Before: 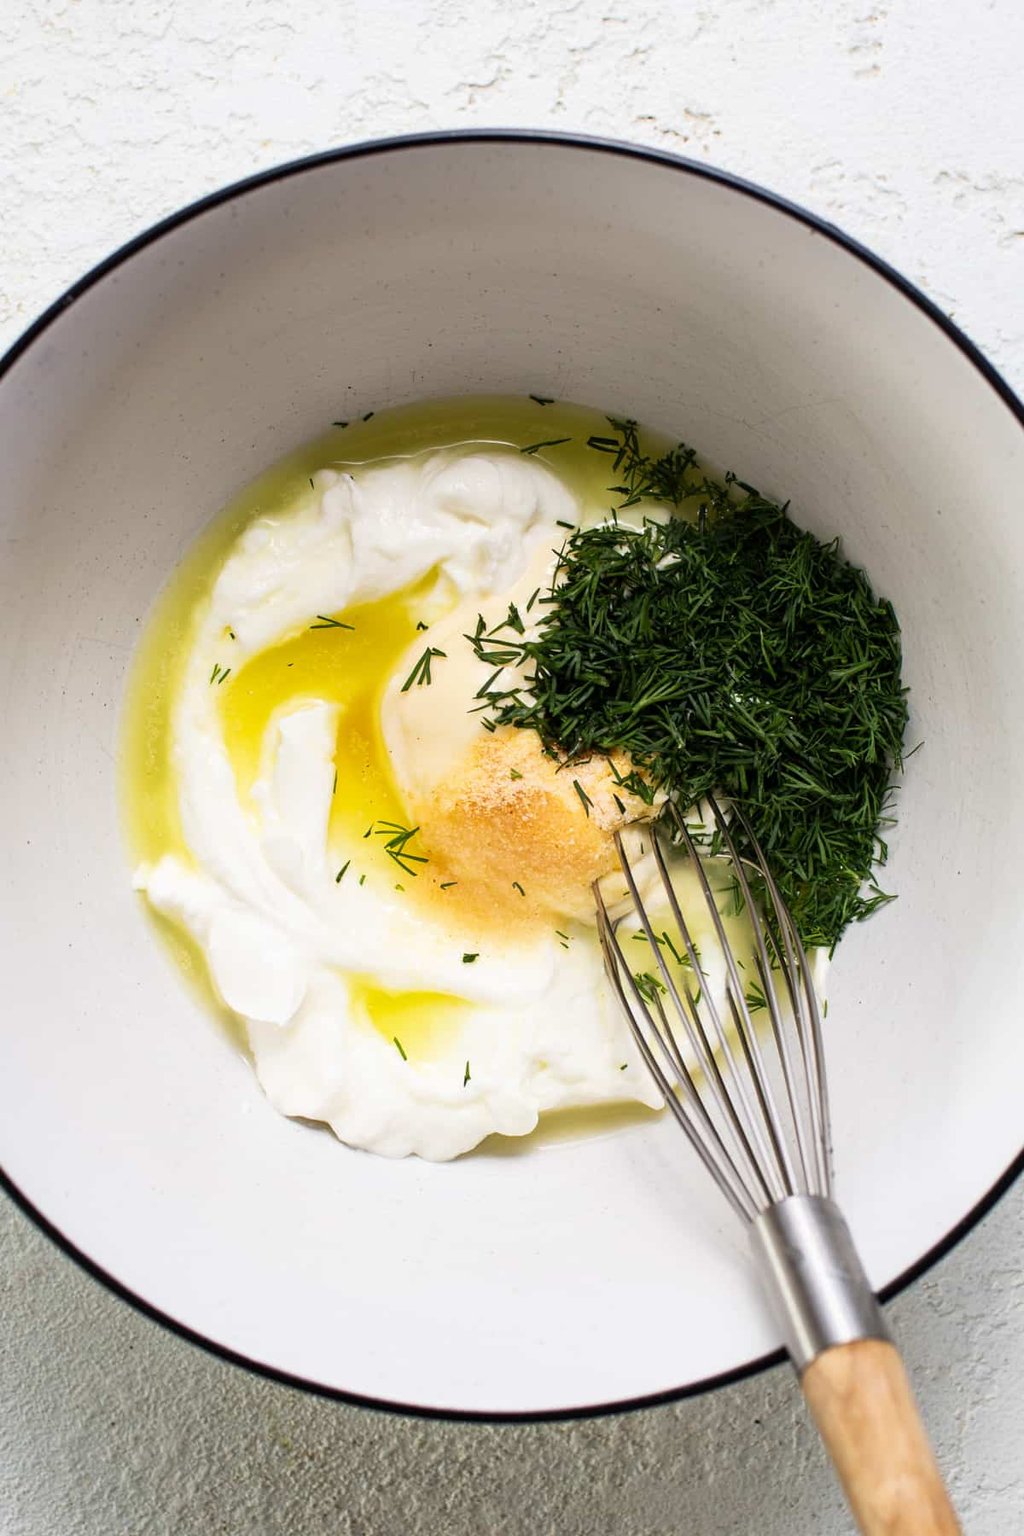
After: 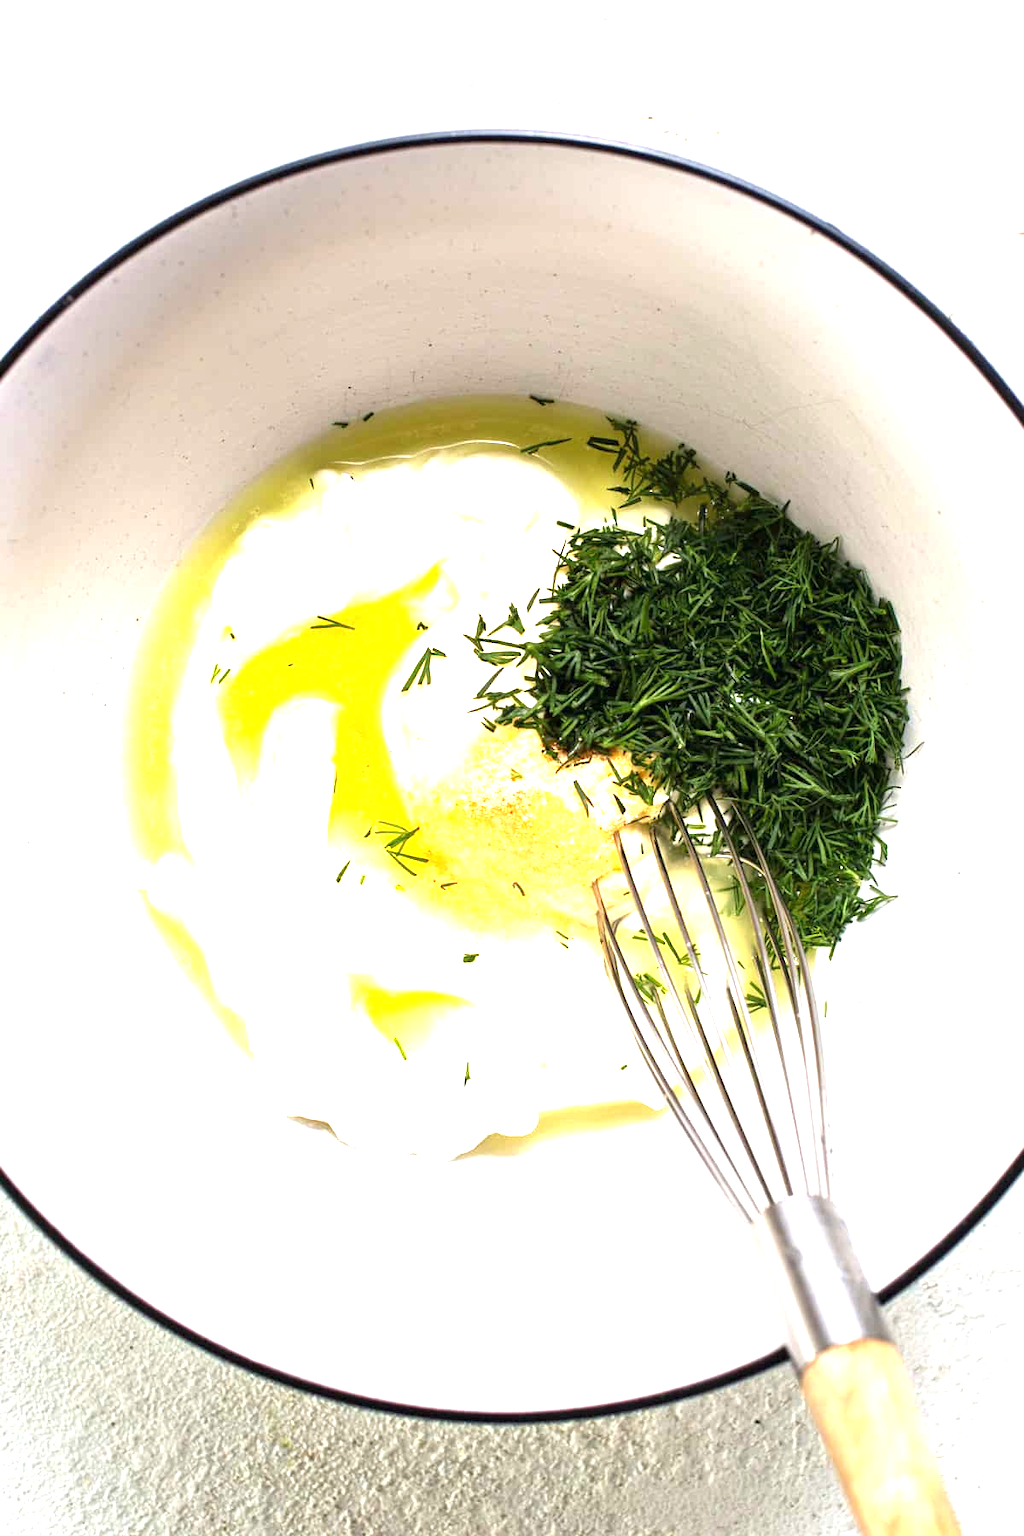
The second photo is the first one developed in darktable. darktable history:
exposure: black level correction 0, exposure 1.409 EV, compensate highlight preservation false
